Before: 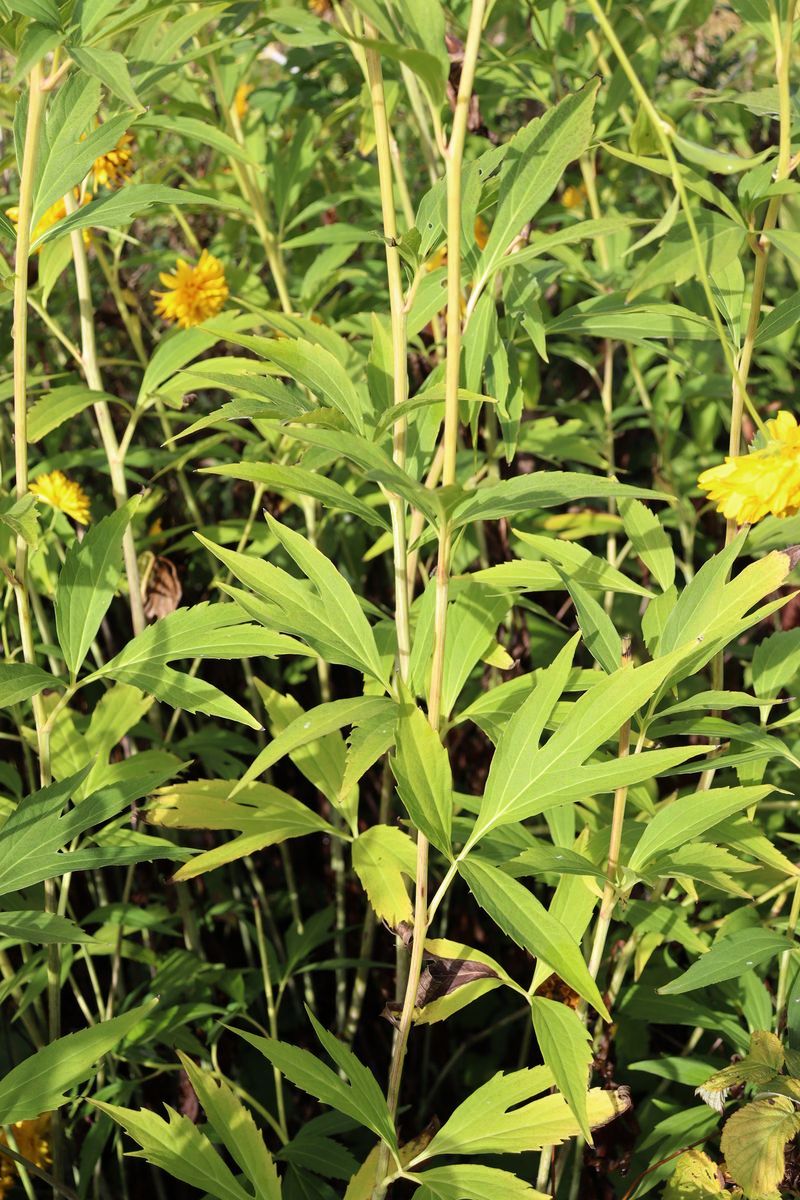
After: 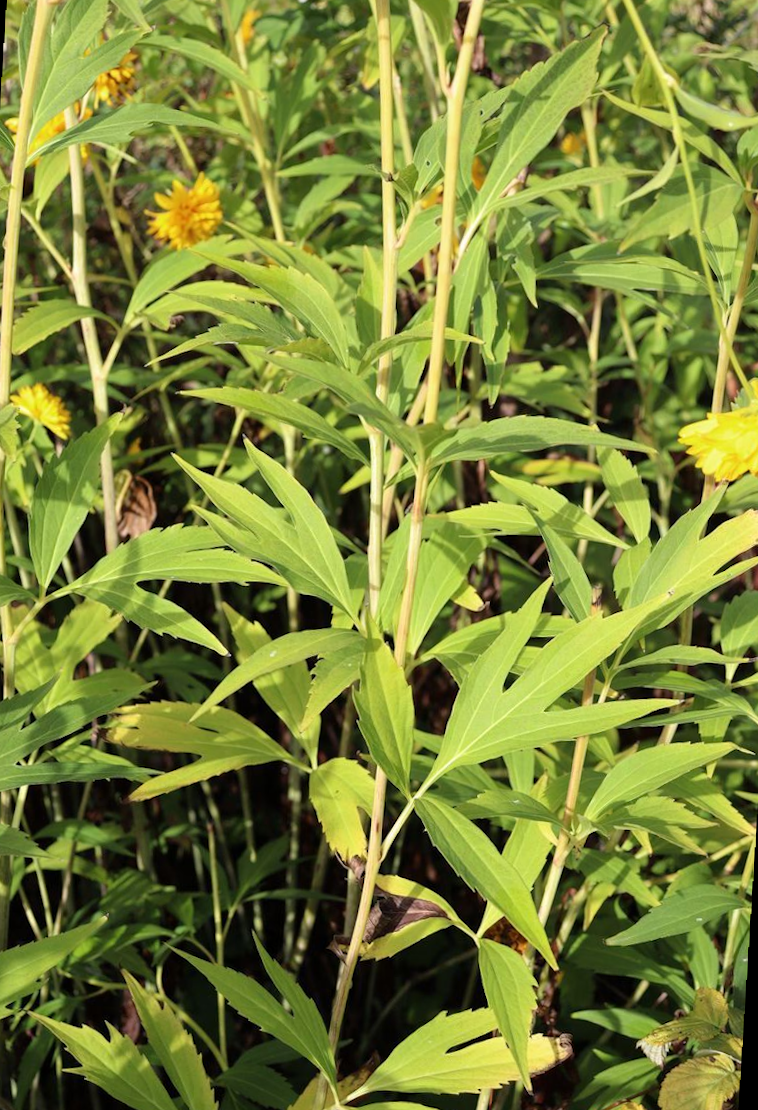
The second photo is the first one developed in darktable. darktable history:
white balance: red 1, blue 1
crop and rotate: angle -1.96°, left 3.097%, top 4.154%, right 1.586%, bottom 0.529%
rotate and perspective: rotation 1.72°, automatic cropping off
